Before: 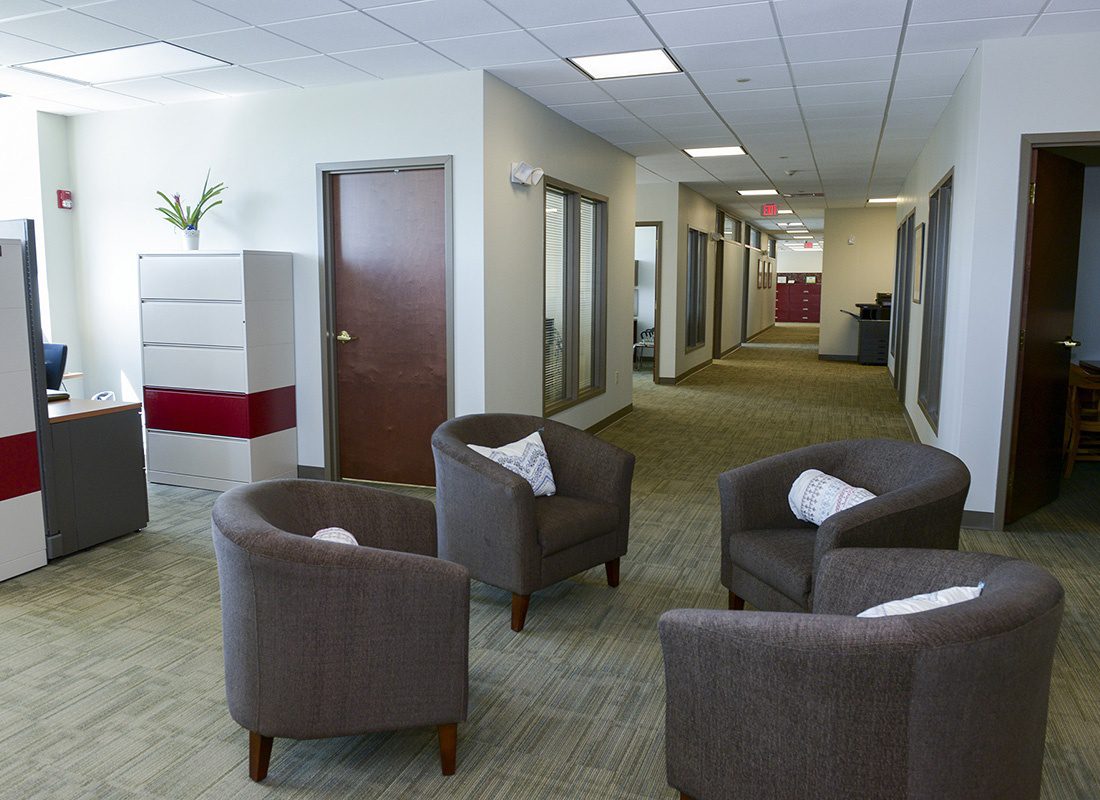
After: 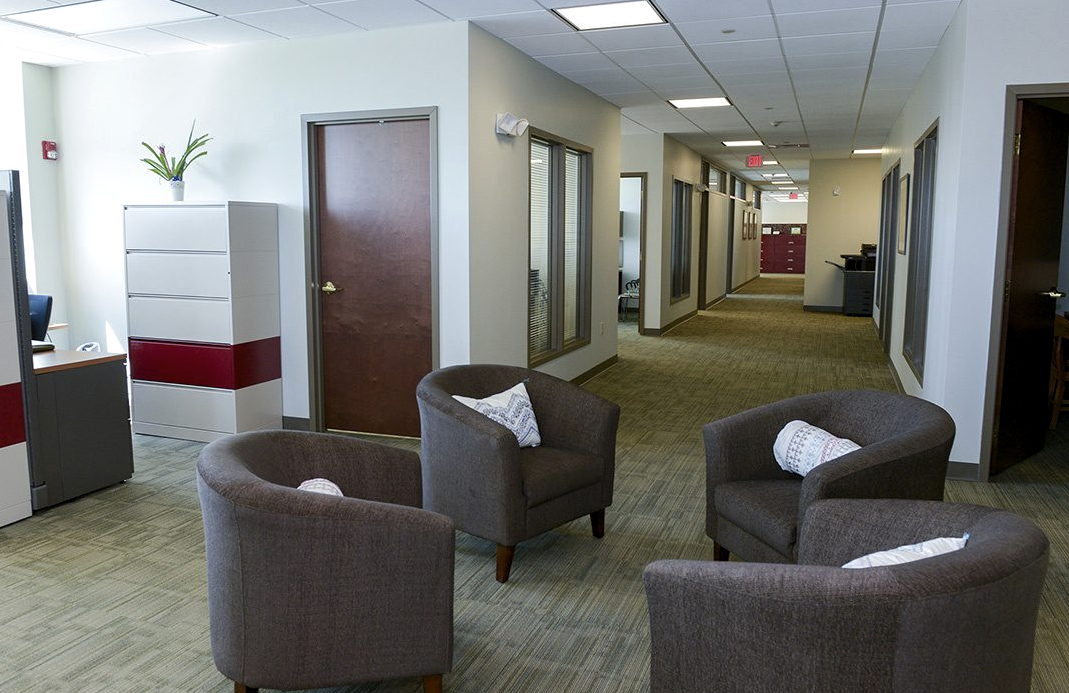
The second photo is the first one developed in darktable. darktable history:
crop: left 1.441%, top 6.198%, right 1.308%, bottom 7.097%
levels: white 99.96%, levels [0.026, 0.507, 0.987]
